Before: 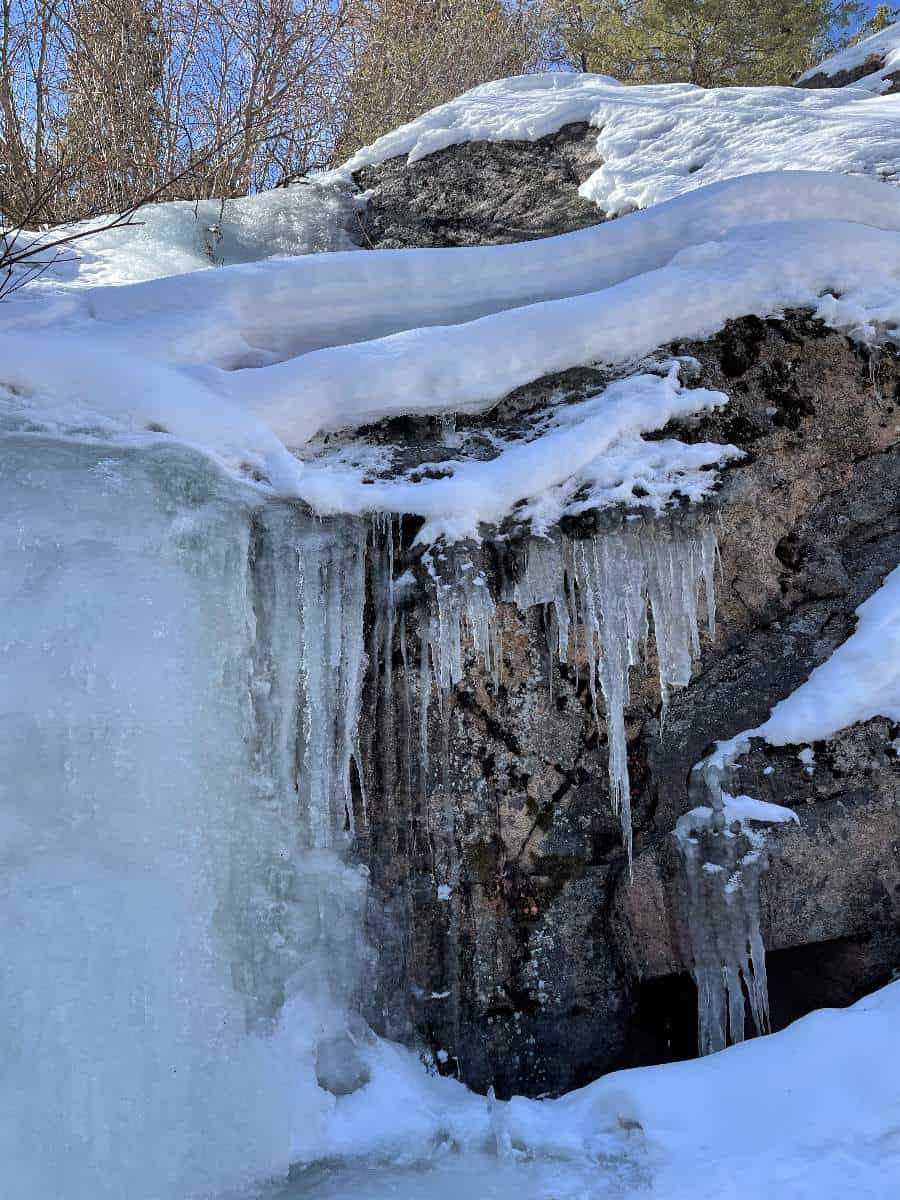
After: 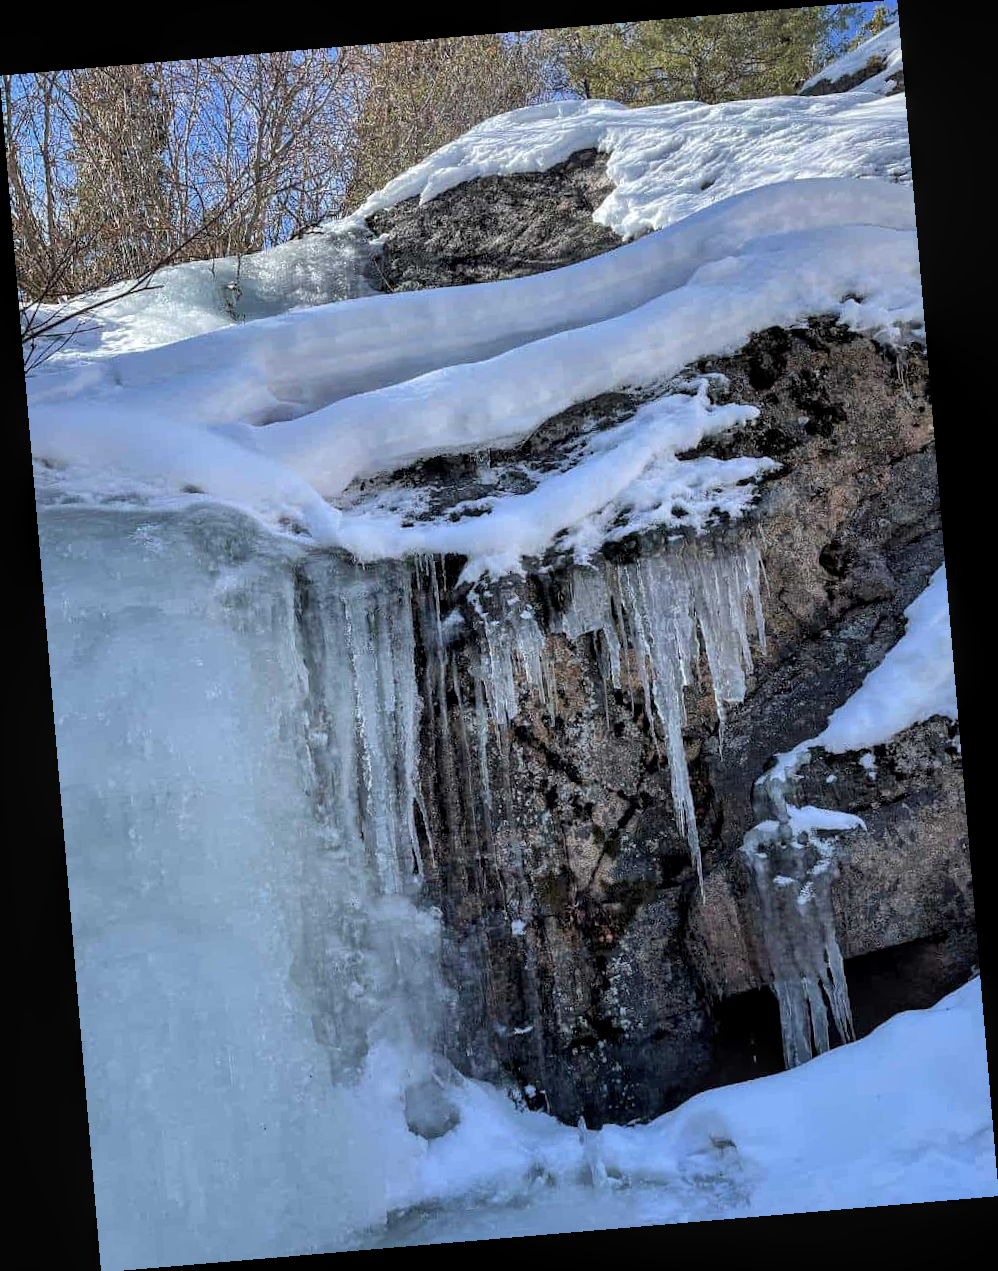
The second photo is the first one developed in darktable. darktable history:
rotate and perspective: rotation -4.86°, automatic cropping off
local contrast: on, module defaults
